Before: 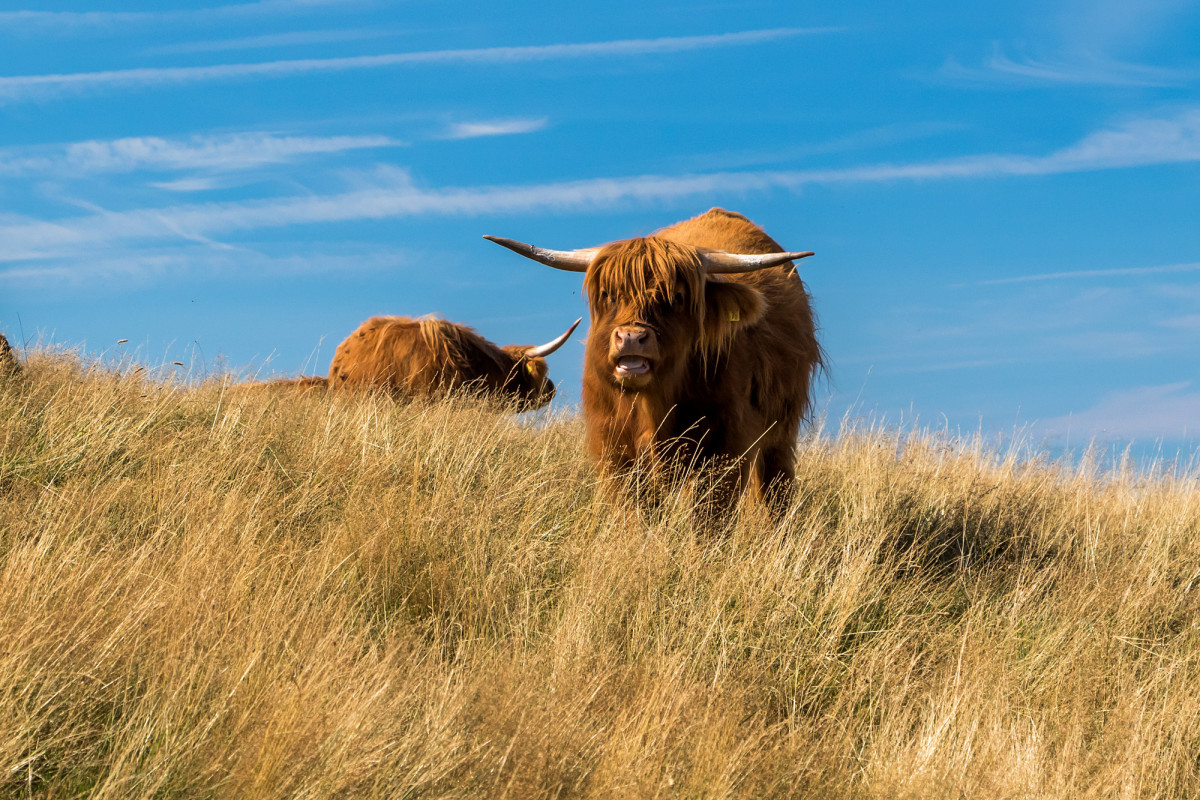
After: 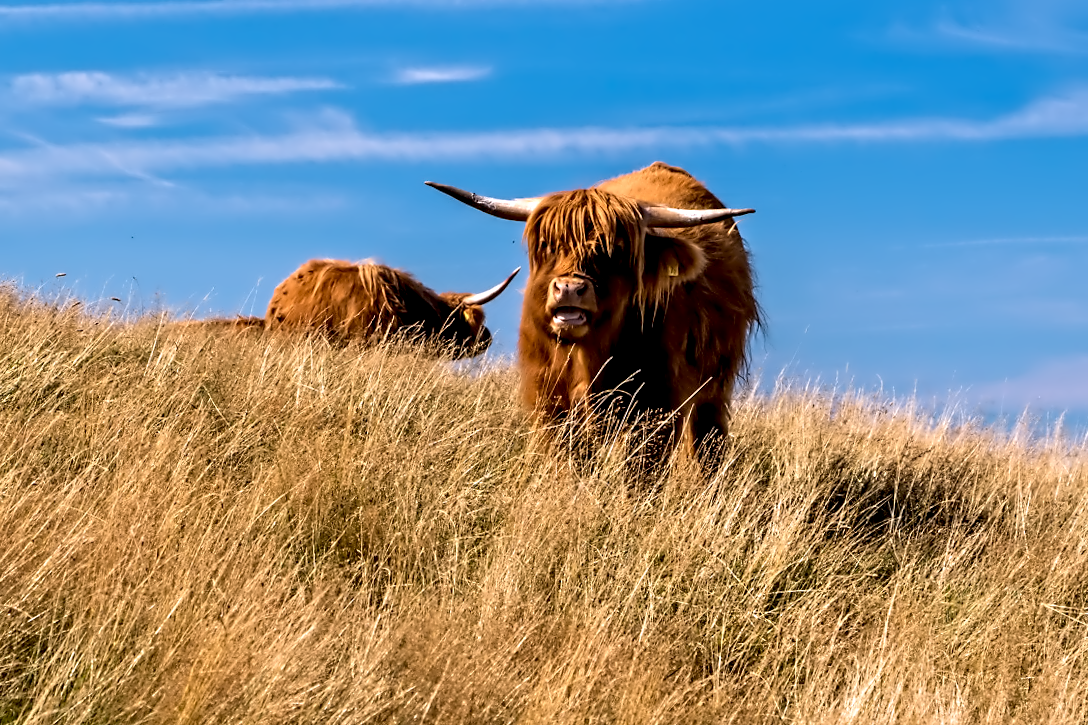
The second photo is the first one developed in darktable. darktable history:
color balance: mode lift, gamma, gain (sRGB)
crop and rotate: angle -1.96°, left 3.097%, top 4.154%, right 1.586%, bottom 0.529%
exposure: black level correction 0.011, compensate highlight preservation false
contrast equalizer: octaves 7, y [[0.5, 0.542, 0.583, 0.625, 0.667, 0.708], [0.5 ×6], [0.5 ×6], [0, 0.033, 0.067, 0.1, 0.133, 0.167], [0, 0.05, 0.1, 0.15, 0.2, 0.25]]
white balance: red 1.05, blue 1.072
